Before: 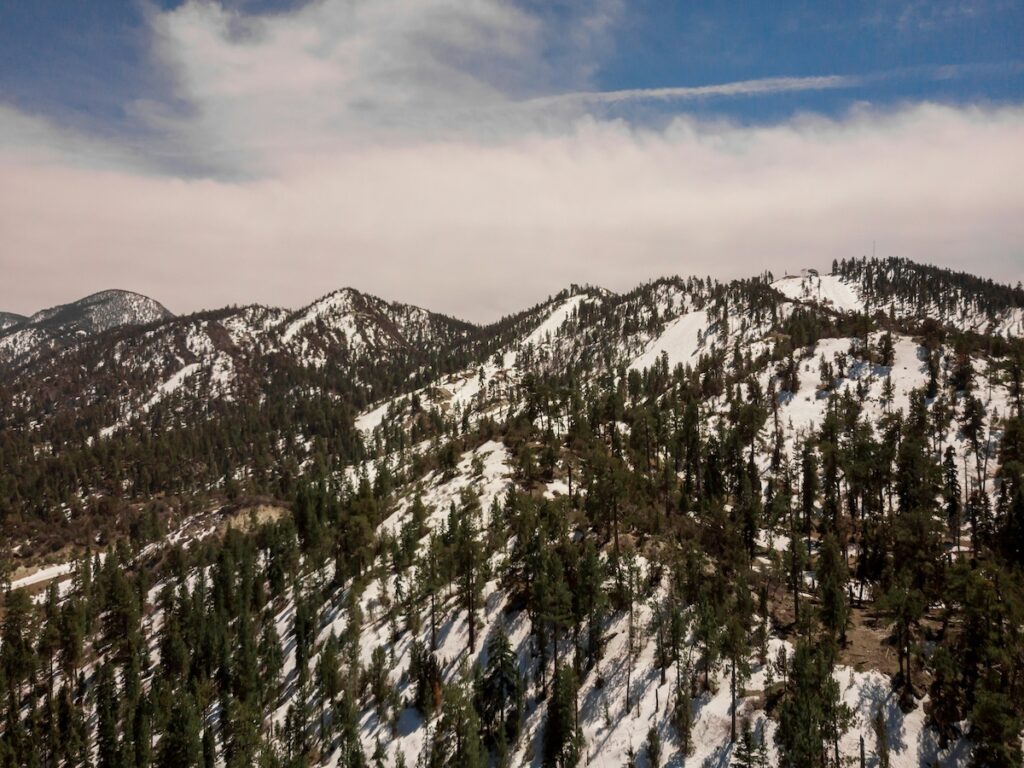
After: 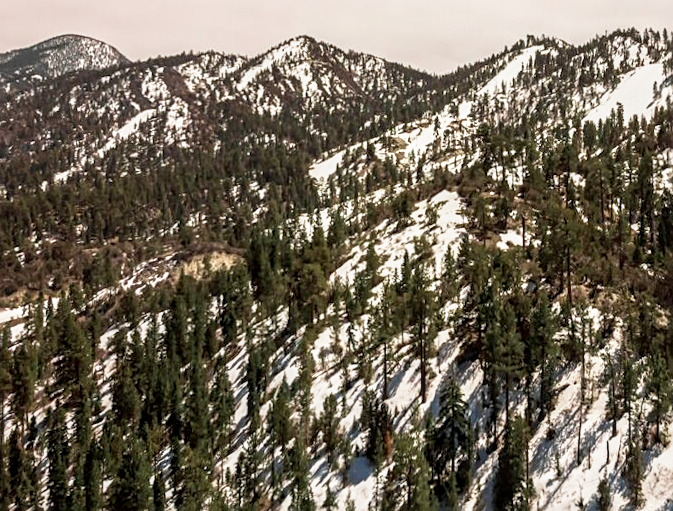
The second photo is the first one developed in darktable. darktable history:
crop and rotate: angle -0.727°, left 3.648%, top 32.294%, right 29.449%
local contrast: on, module defaults
sharpen: on, module defaults
base curve: curves: ch0 [(0, 0) (0.557, 0.834) (1, 1)], preserve colors none
